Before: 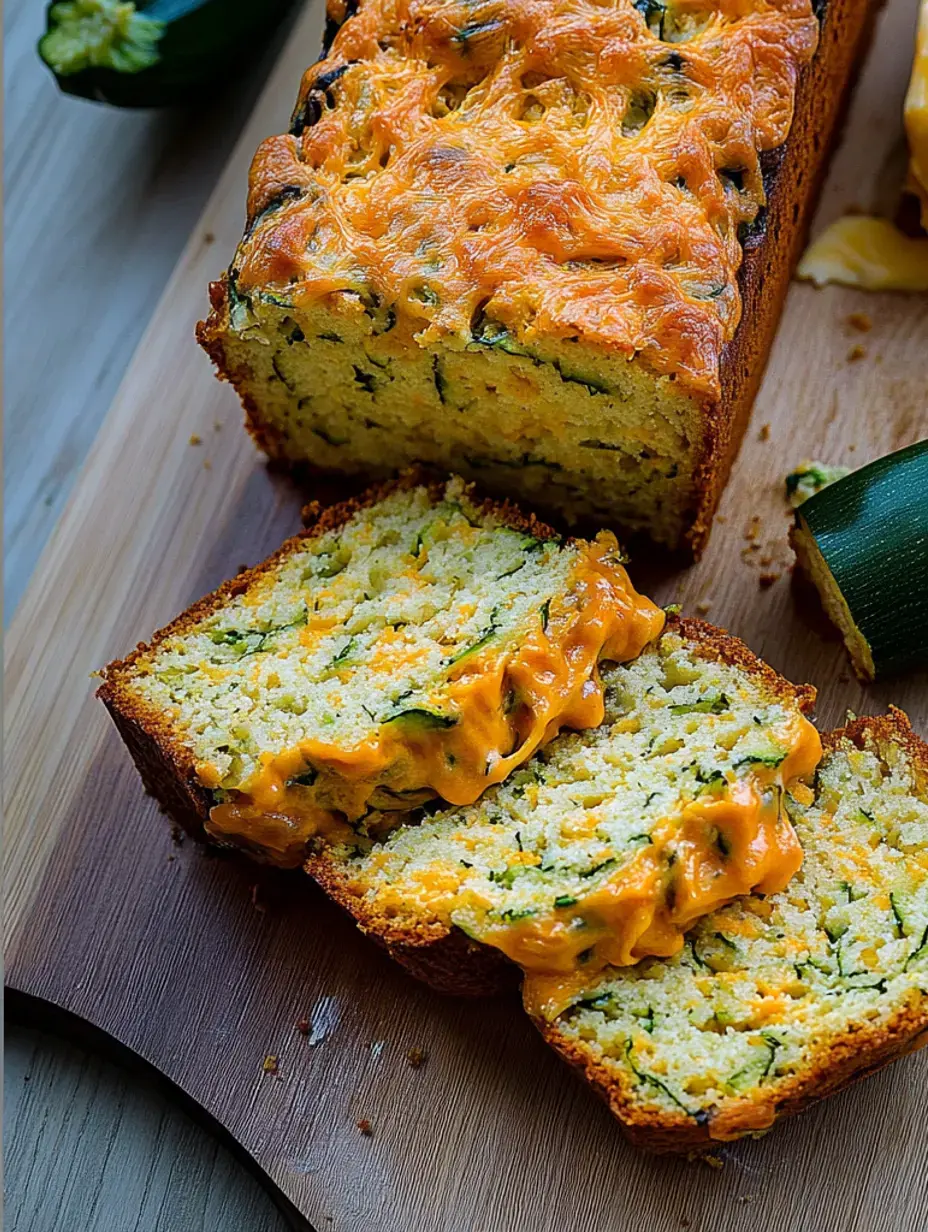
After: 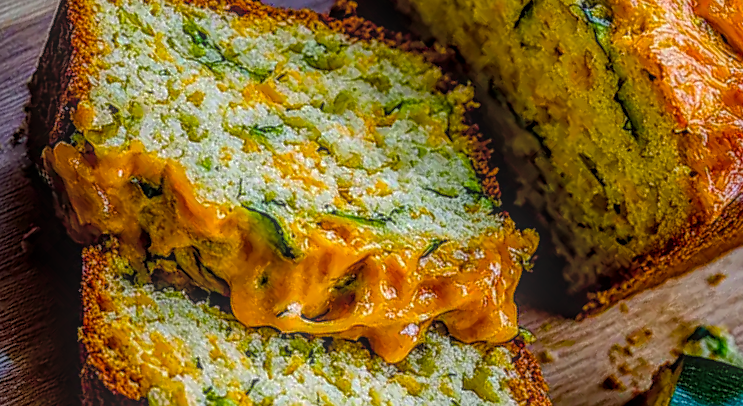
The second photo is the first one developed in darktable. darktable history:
crop and rotate: angle -46.03°, top 16.477%, right 0.882%, bottom 11.646%
color balance rgb: perceptual saturation grading › global saturation 0.677%, perceptual saturation grading › mid-tones 6.351%, perceptual saturation grading › shadows 71.25%, global vibrance 20%
exposure: compensate highlight preservation false
sharpen: radius 1.551, amount 0.376, threshold 1.726
local contrast: highlights 3%, shadows 4%, detail 201%, midtone range 0.246
